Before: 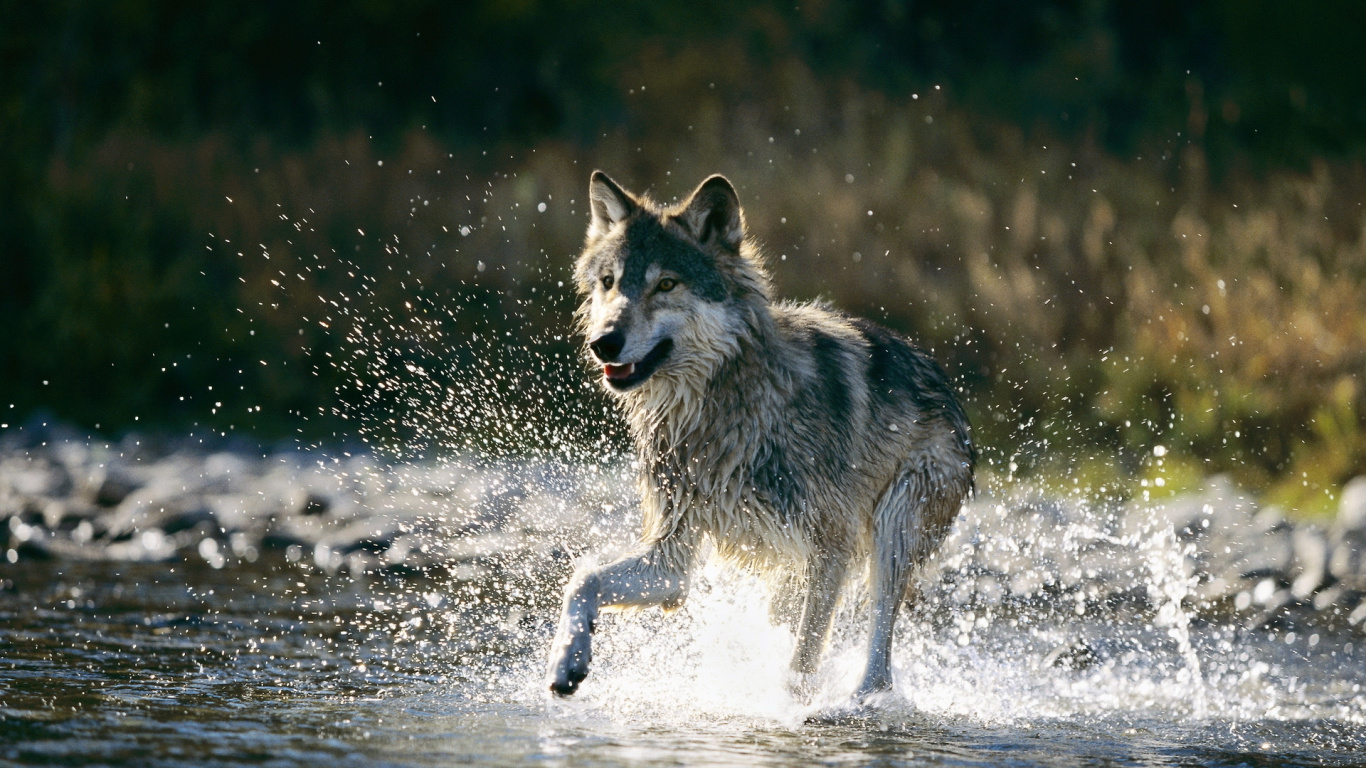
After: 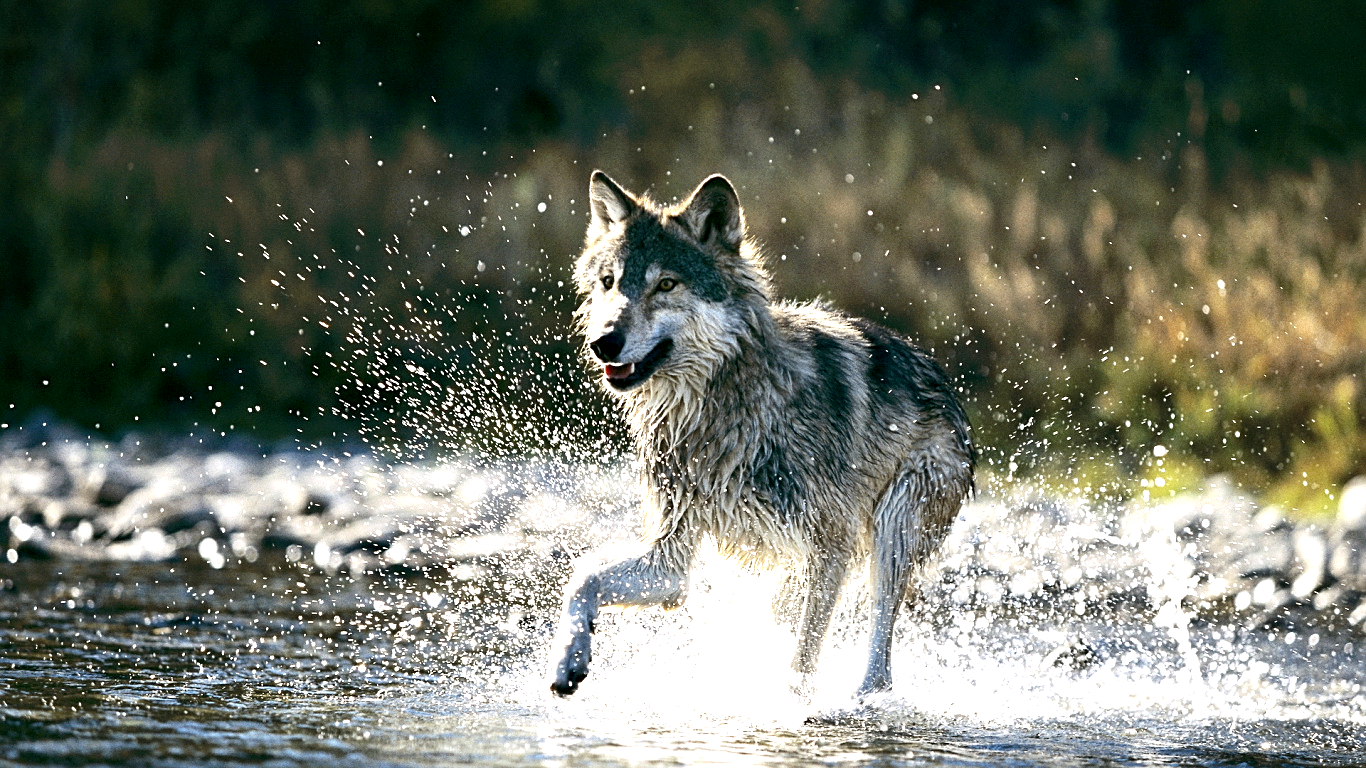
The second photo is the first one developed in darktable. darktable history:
sharpen: on, module defaults
exposure: black level correction 0, exposure 0.7 EV, compensate exposure bias true, compensate highlight preservation false
local contrast: highlights 123%, shadows 126%, detail 140%, midtone range 0.254
